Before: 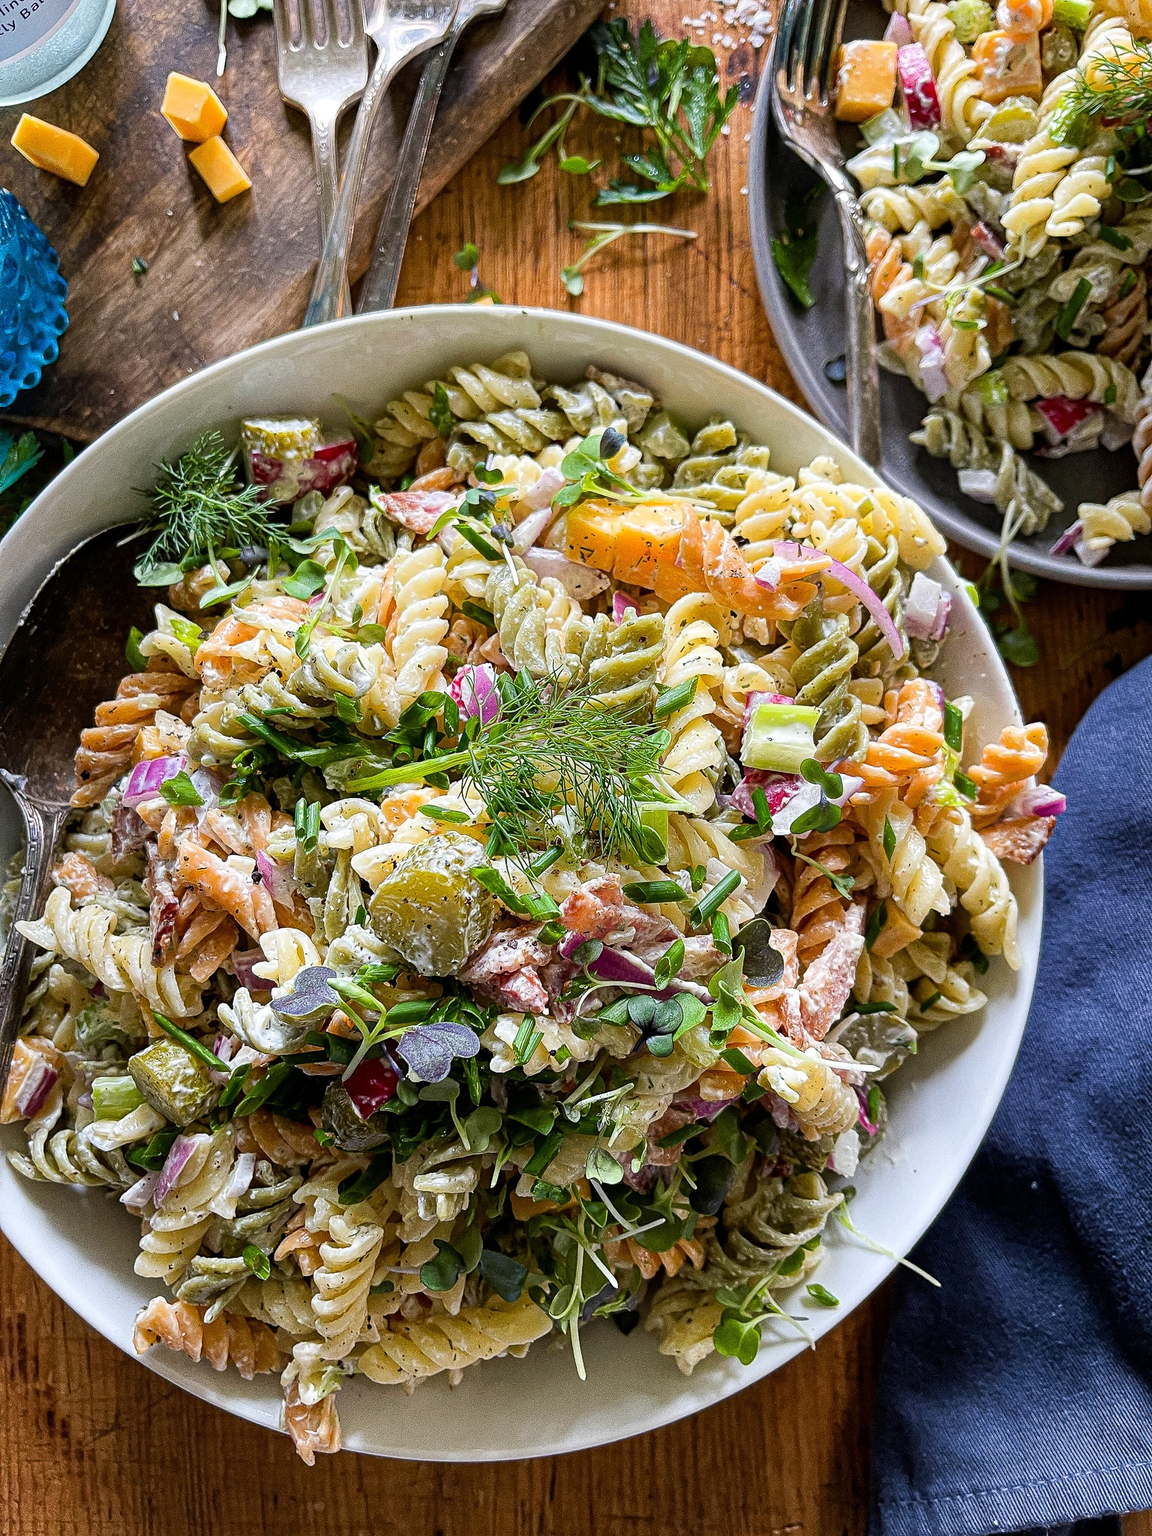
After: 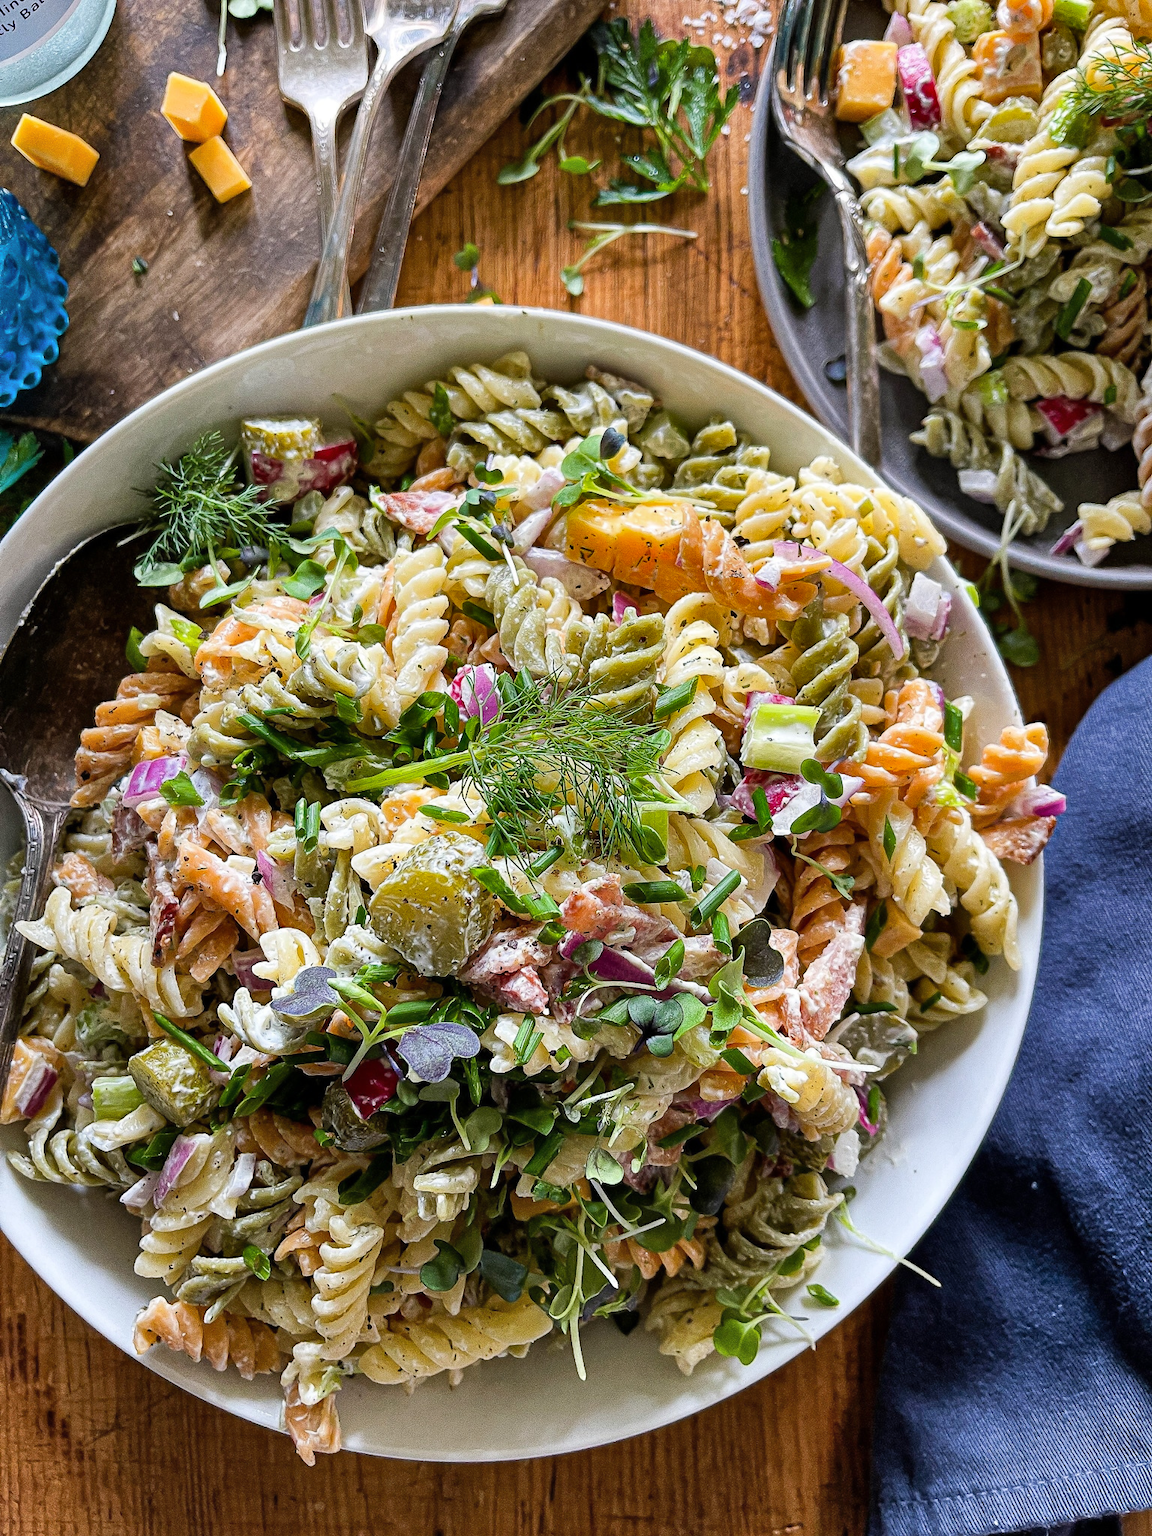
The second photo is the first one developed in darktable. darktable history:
contrast equalizer: y [[0.5 ×4, 0.467, 0.376], [0.5 ×6], [0.5 ×6], [0 ×6], [0 ×6]]
shadows and highlights: white point adjustment 0.1, highlights -70, soften with gaussian
